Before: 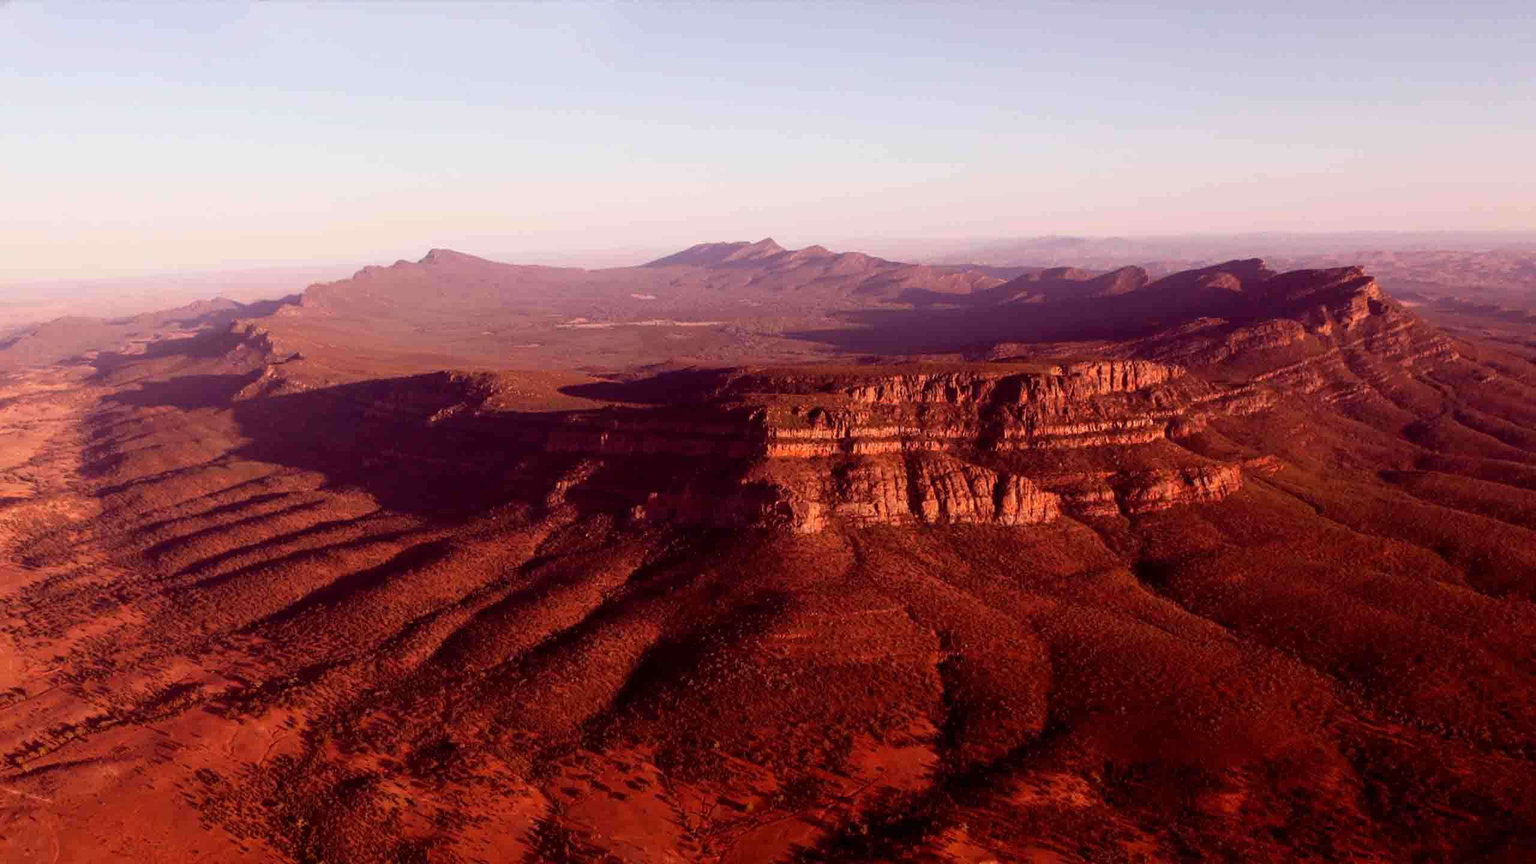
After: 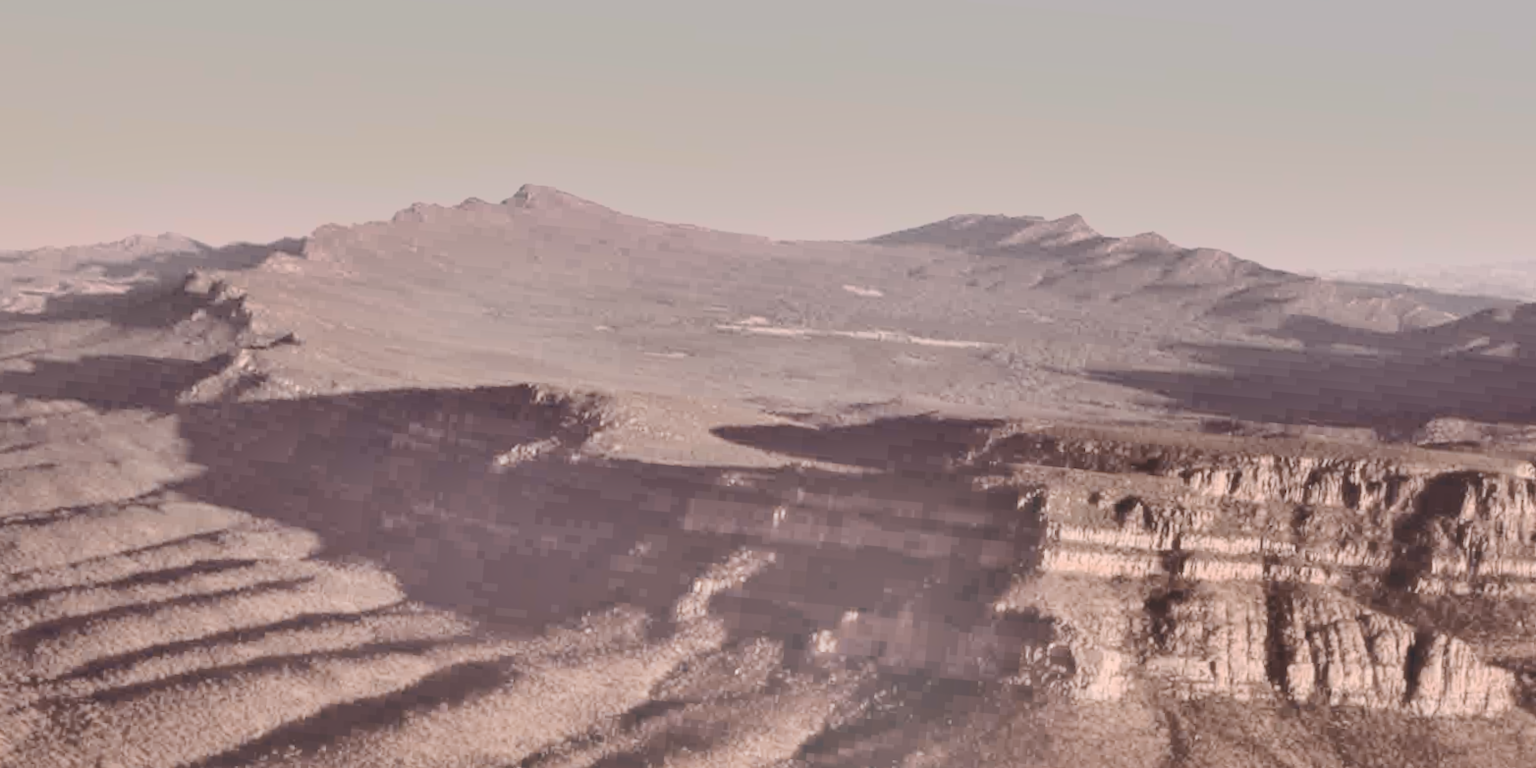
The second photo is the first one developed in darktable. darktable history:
shadows and highlights: shadows 19.13, highlights -83.41, soften with gaussian
white balance: red 1.045, blue 0.932
crop and rotate: angle -4.99°, left 2.122%, top 6.945%, right 27.566%, bottom 30.519%
exposure: exposure 1.223 EV, compensate highlight preservation false
lowpass: radius 0.5, unbound 0
tone curve: curves: ch0 [(0, 0) (0.003, 0.003) (0.011, 0.012) (0.025, 0.023) (0.044, 0.04) (0.069, 0.056) (0.1, 0.082) (0.136, 0.107) (0.177, 0.144) (0.224, 0.186) (0.277, 0.237) (0.335, 0.297) (0.399, 0.37) (0.468, 0.465) (0.543, 0.567) (0.623, 0.68) (0.709, 0.782) (0.801, 0.86) (0.898, 0.924) (1, 1)], preserve colors none
contrast brightness saturation: contrast -0.32, brightness 0.75, saturation -0.78
